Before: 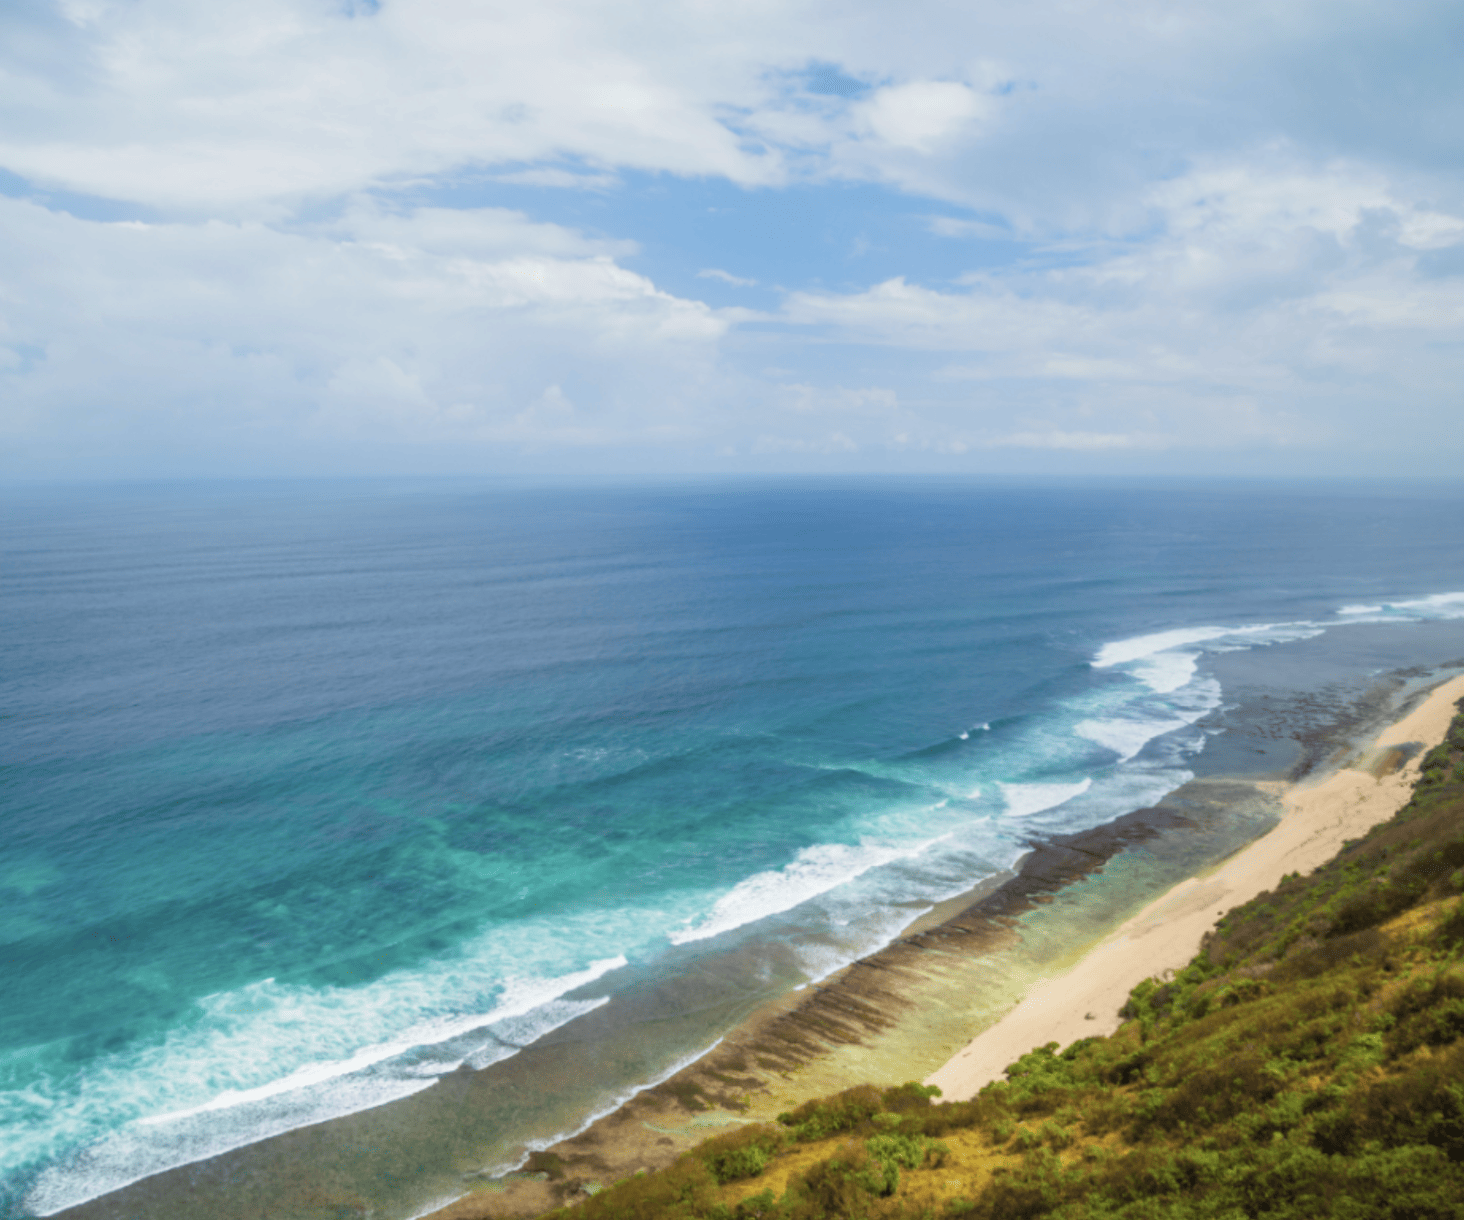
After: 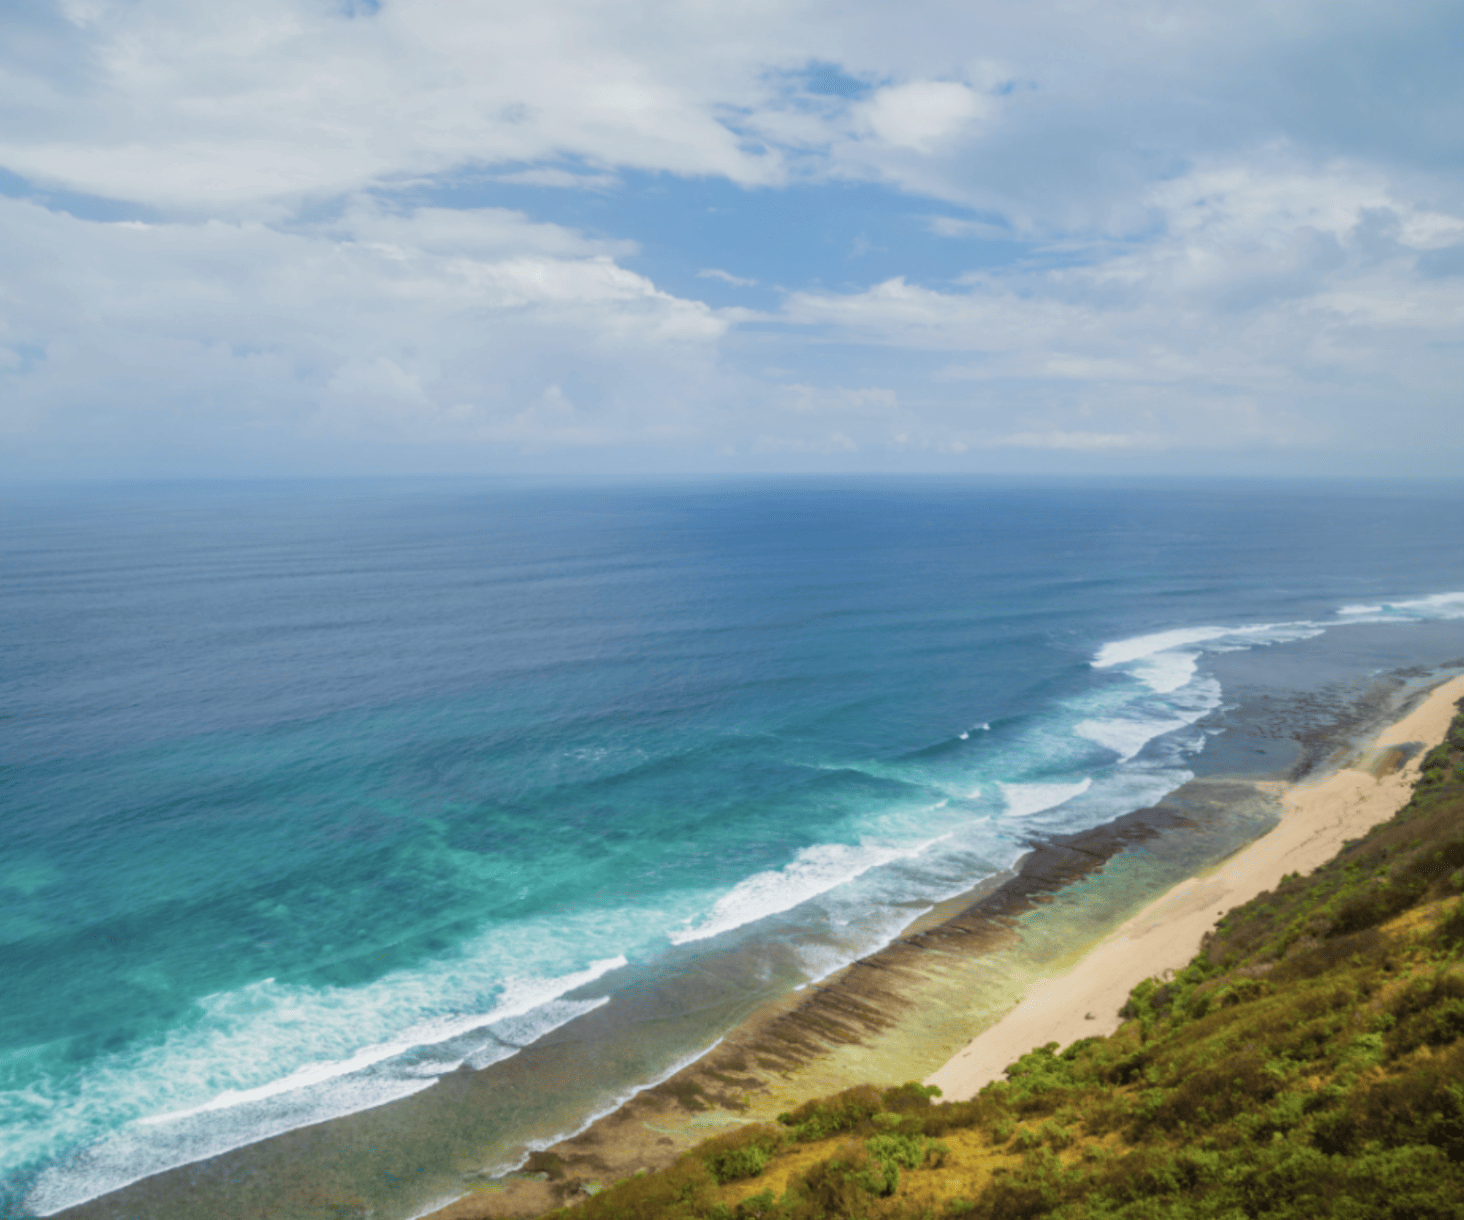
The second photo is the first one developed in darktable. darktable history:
shadows and highlights: shadows -20, white point adjustment -2, highlights -35
white balance: emerald 1
